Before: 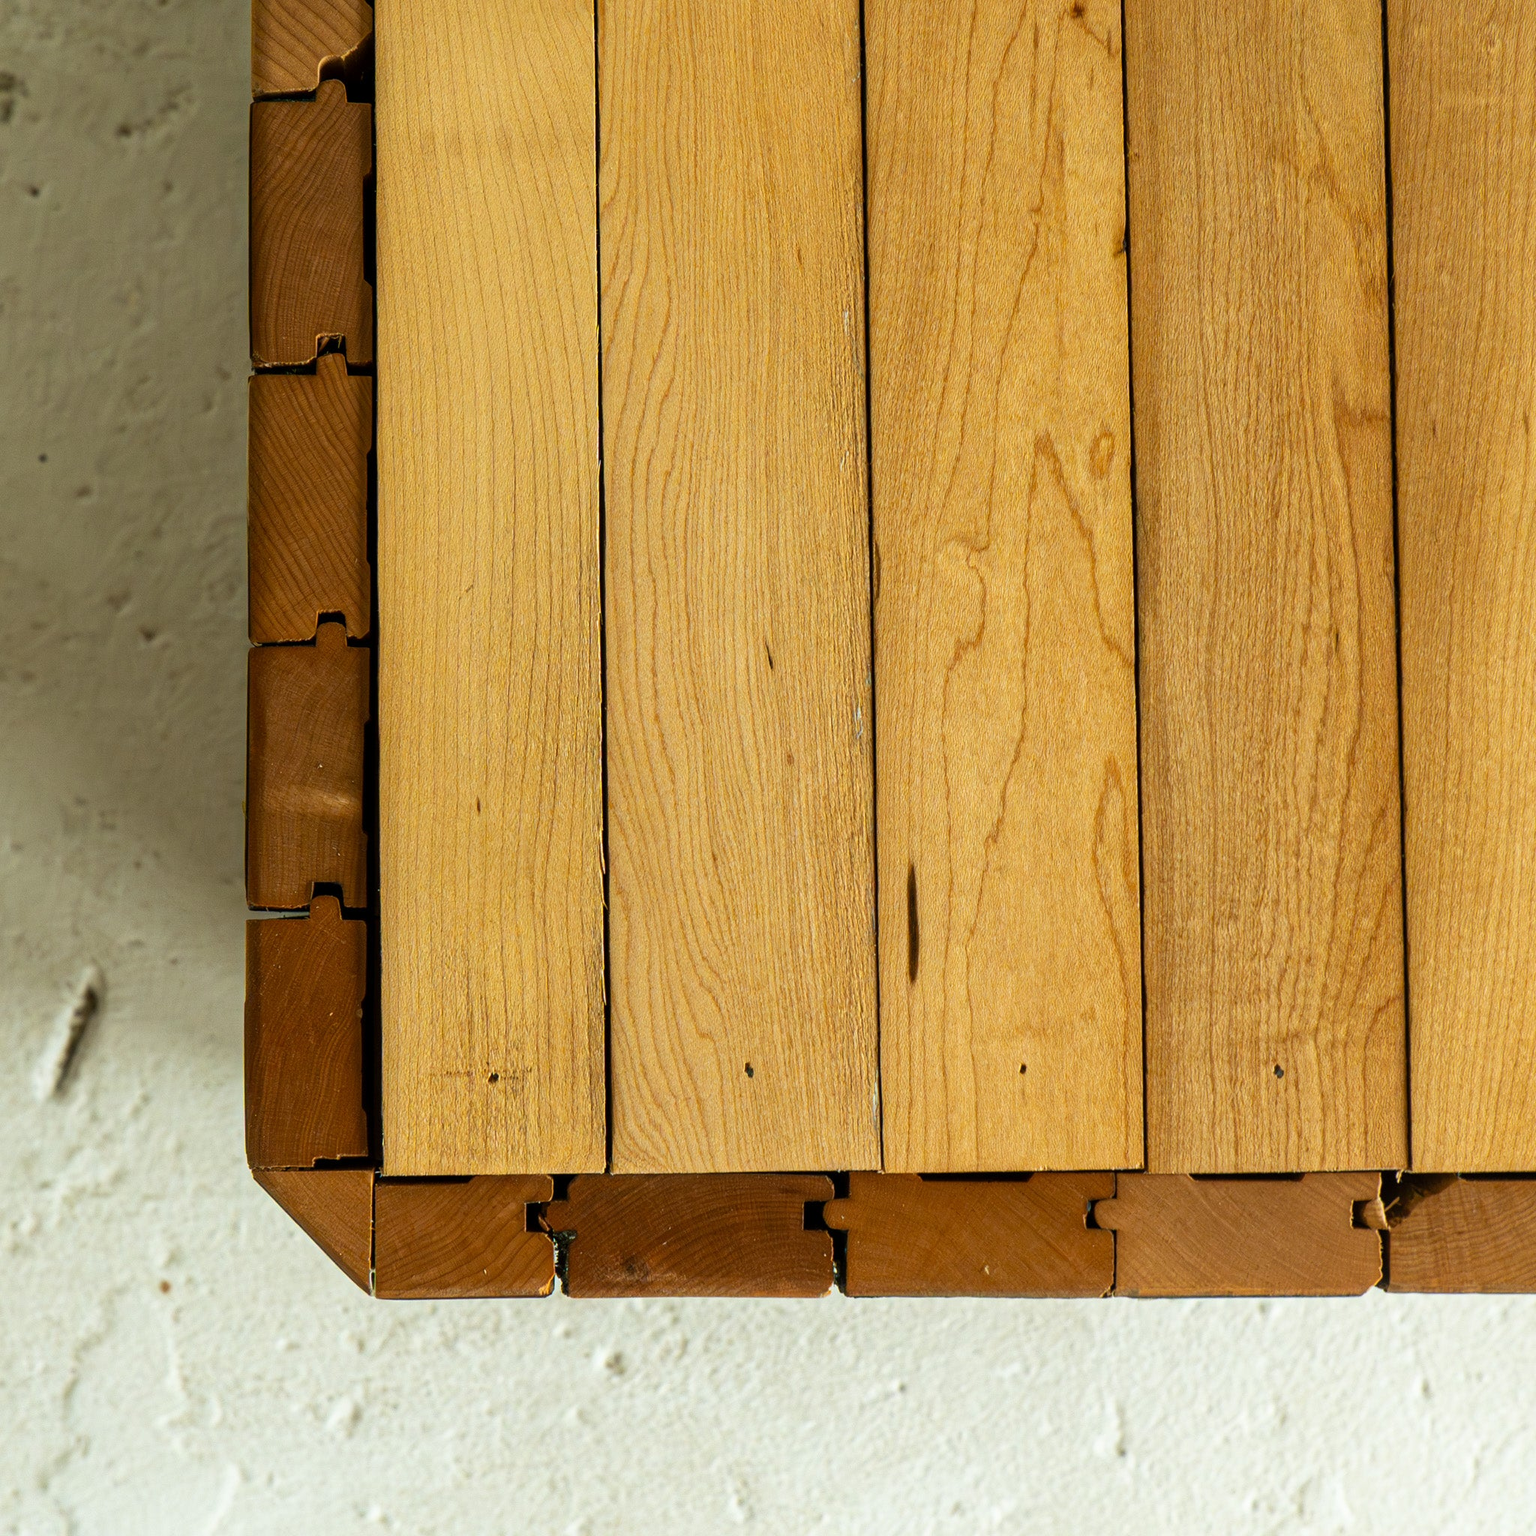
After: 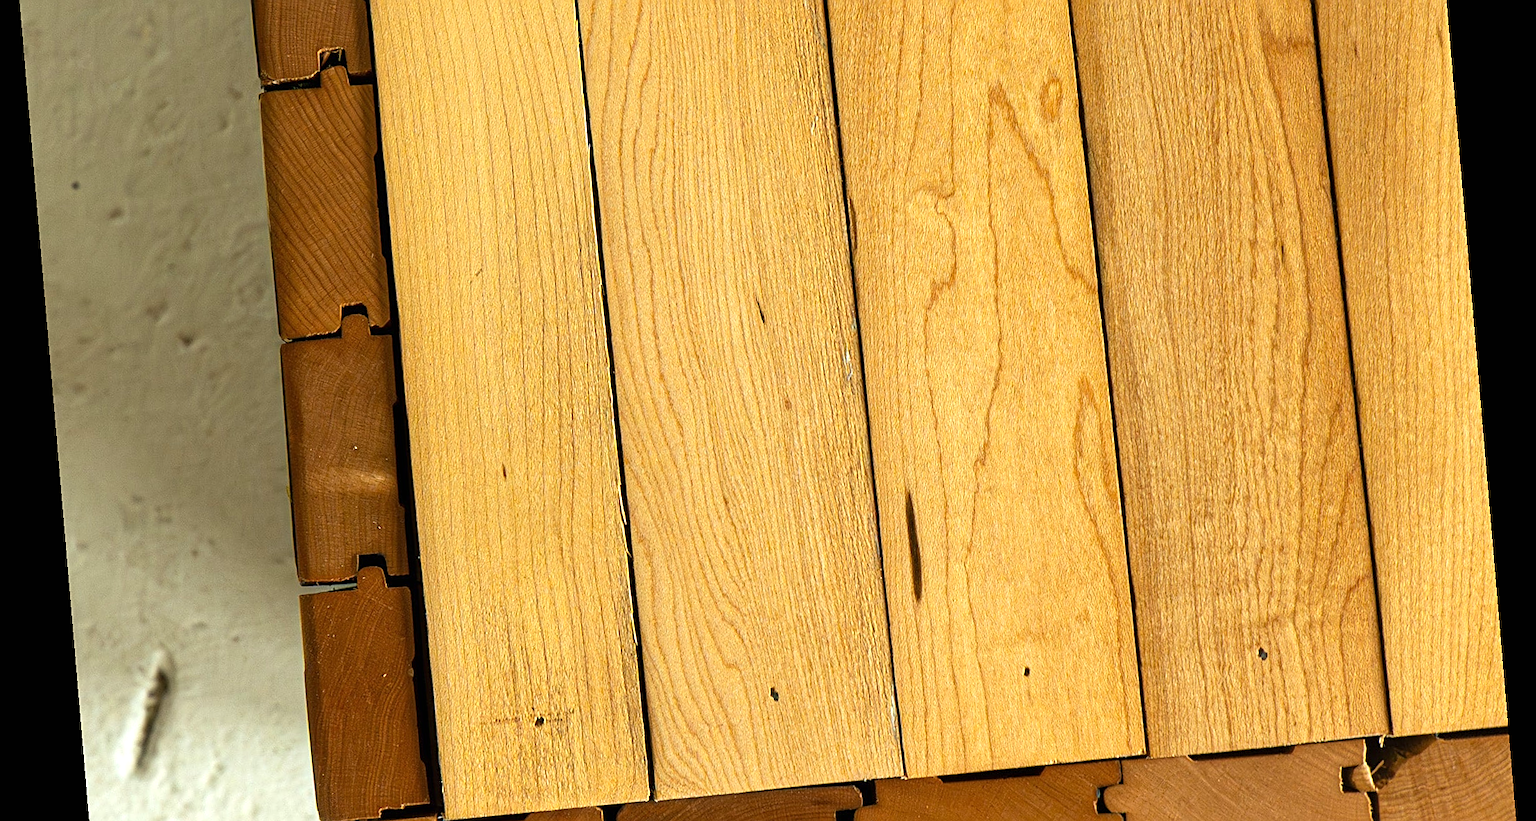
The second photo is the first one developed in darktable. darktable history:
exposure: black level correction 0, exposure 0.5 EV, compensate highlight preservation false
sharpen: on, module defaults
crop and rotate: top 23.043%, bottom 23.437%
rotate and perspective: rotation -4.86°, automatic cropping off
